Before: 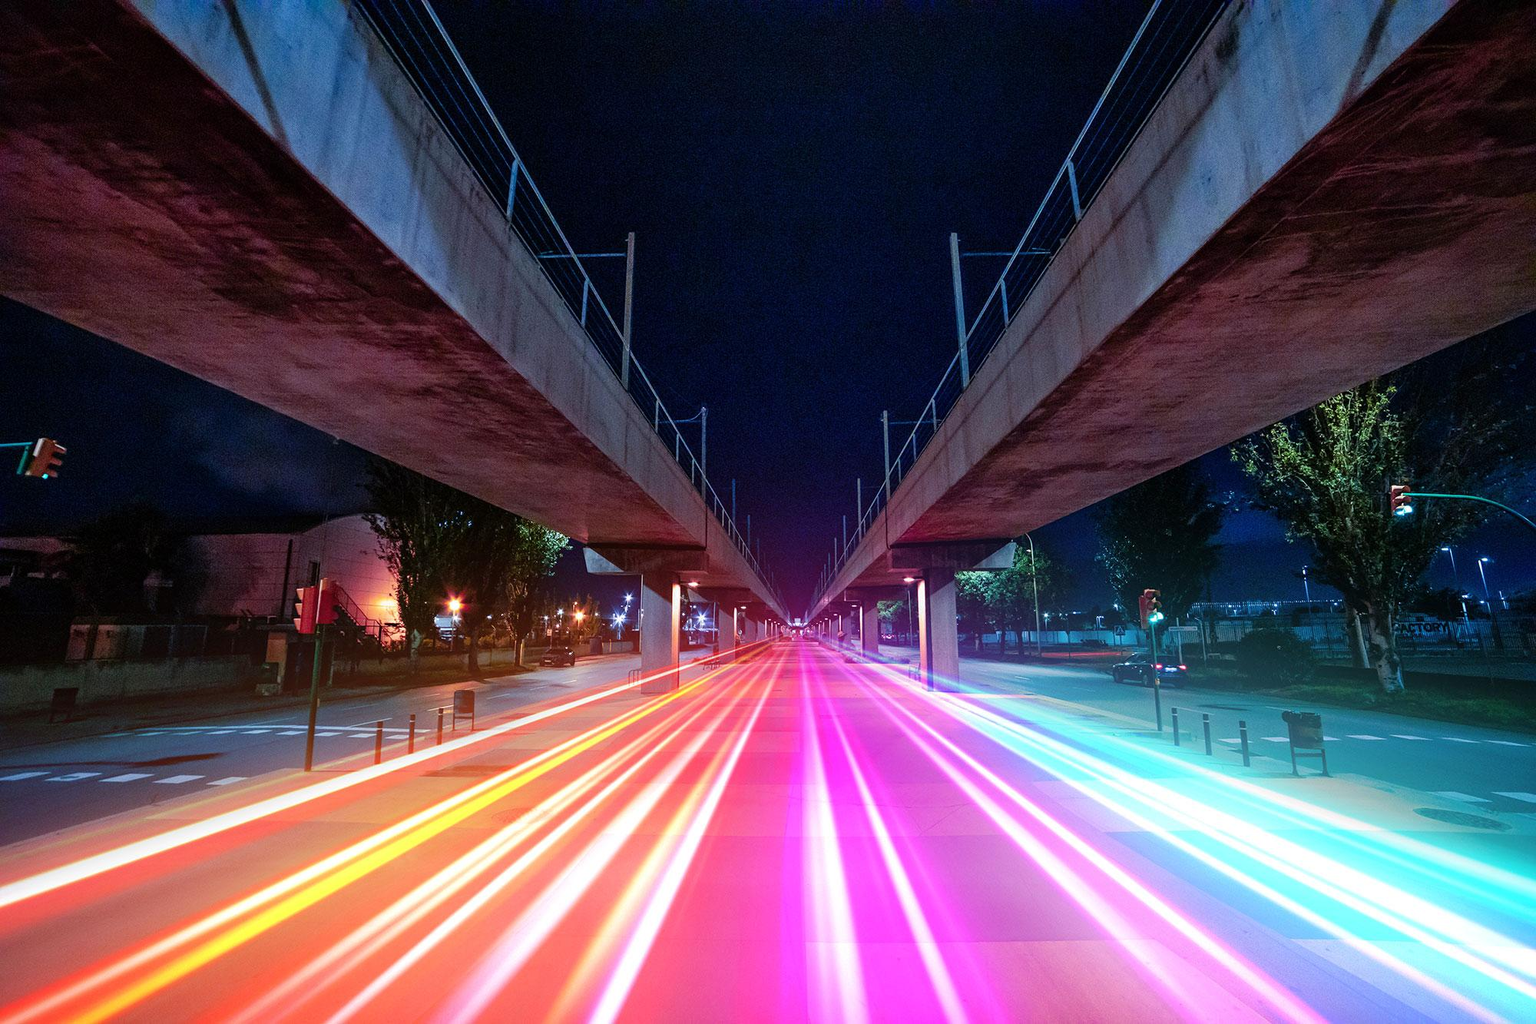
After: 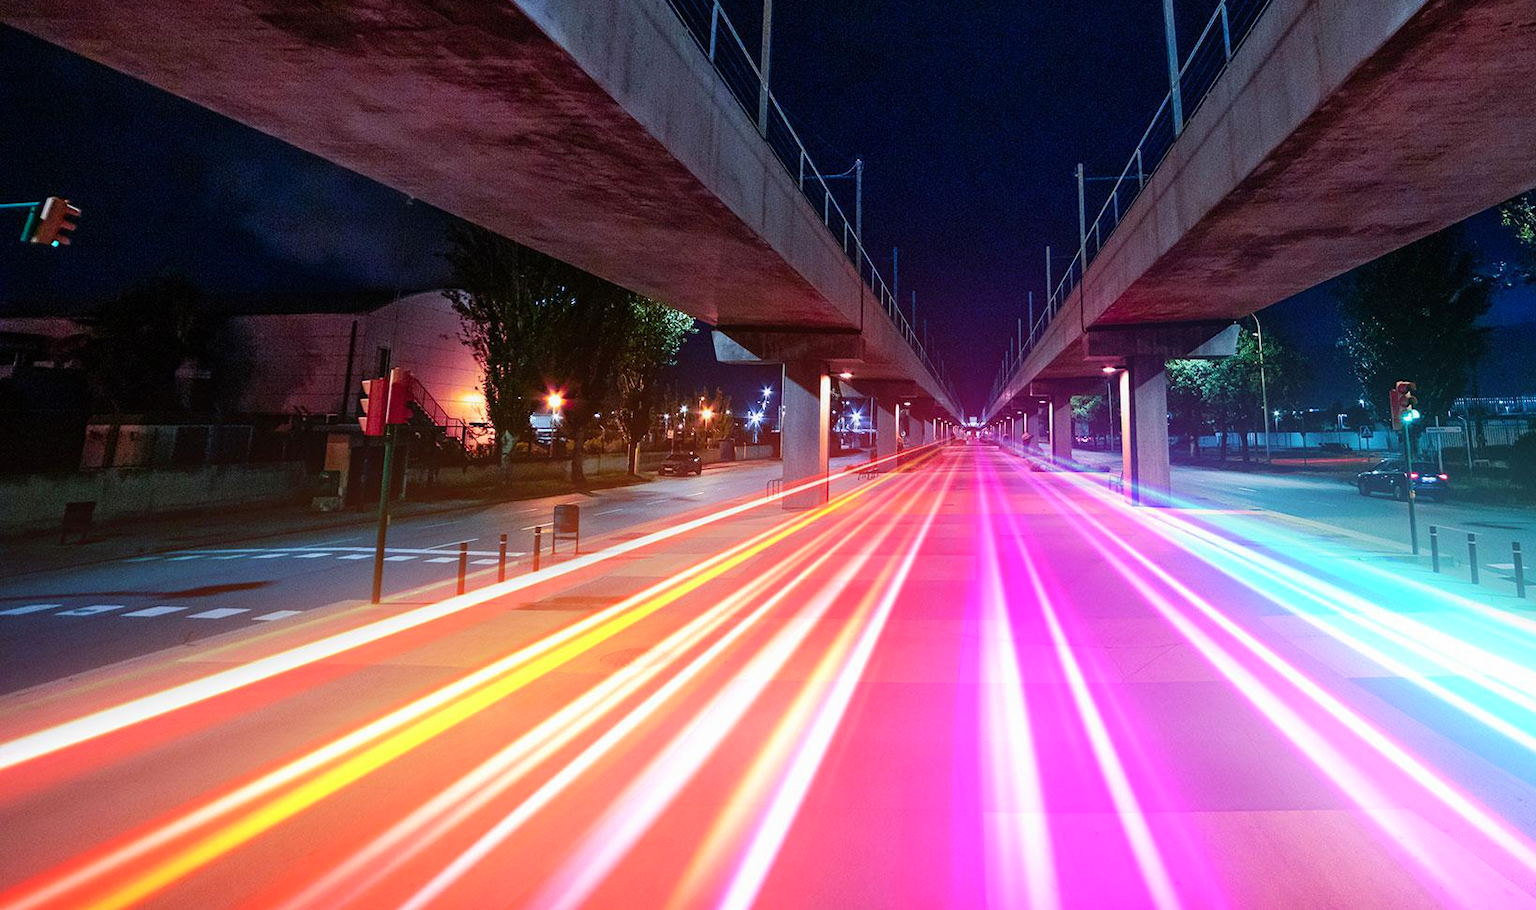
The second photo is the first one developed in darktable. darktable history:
contrast equalizer: octaves 7, y [[0.526, 0.53, 0.532, 0.532, 0.53, 0.525], [0.5 ×6], [0.5 ×6], [0 ×6], [0 ×6]], mix -0.298
crop: top 27.015%, right 18.021%
contrast brightness saturation: contrast 0.099, brightness 0.013, saturation 0.019
